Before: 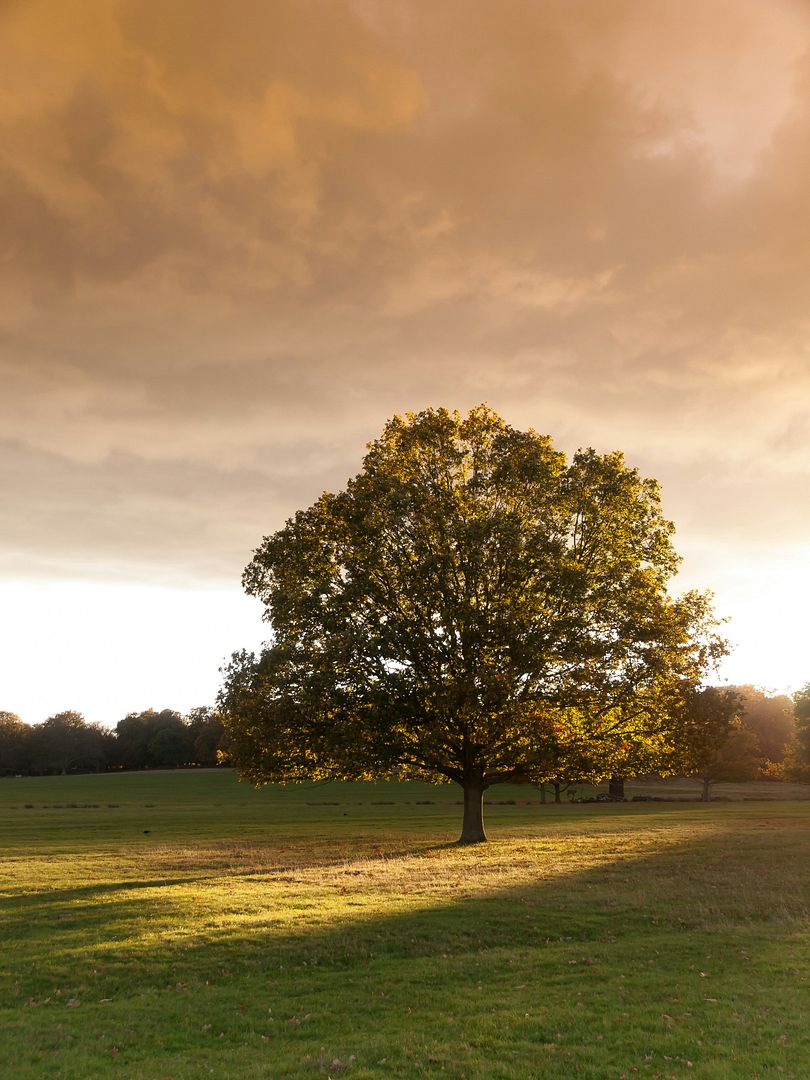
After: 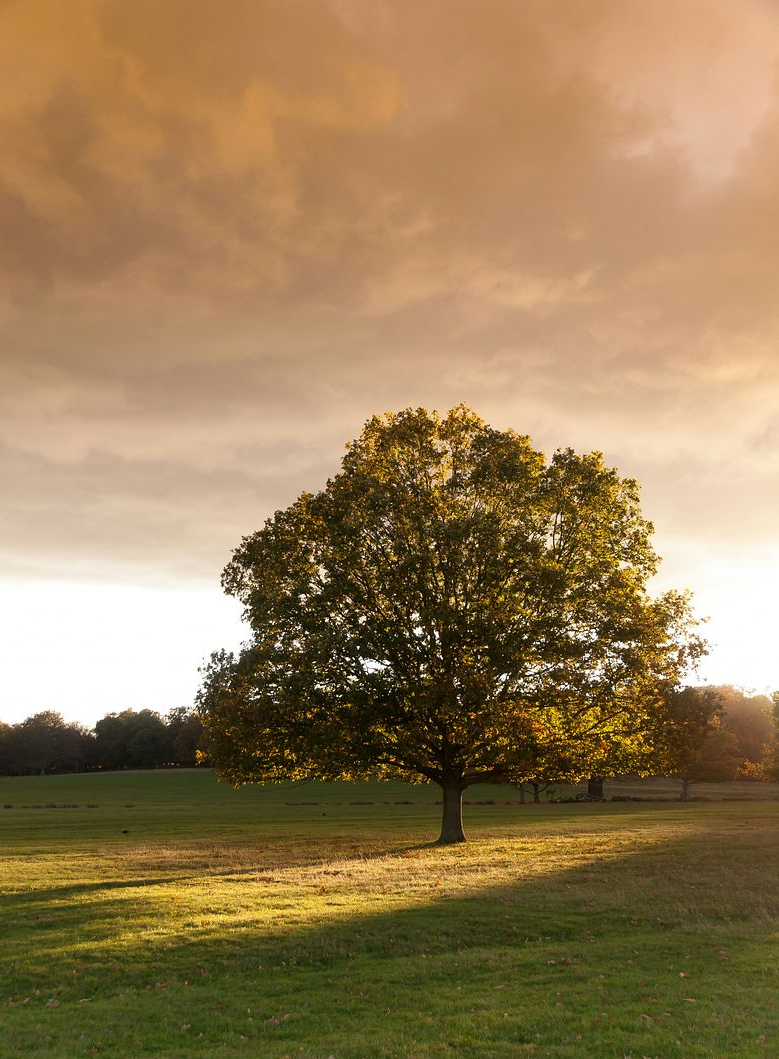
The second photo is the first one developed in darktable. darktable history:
crop and rotate: left 2.699%, right 1.073%, bottom 1.929%
